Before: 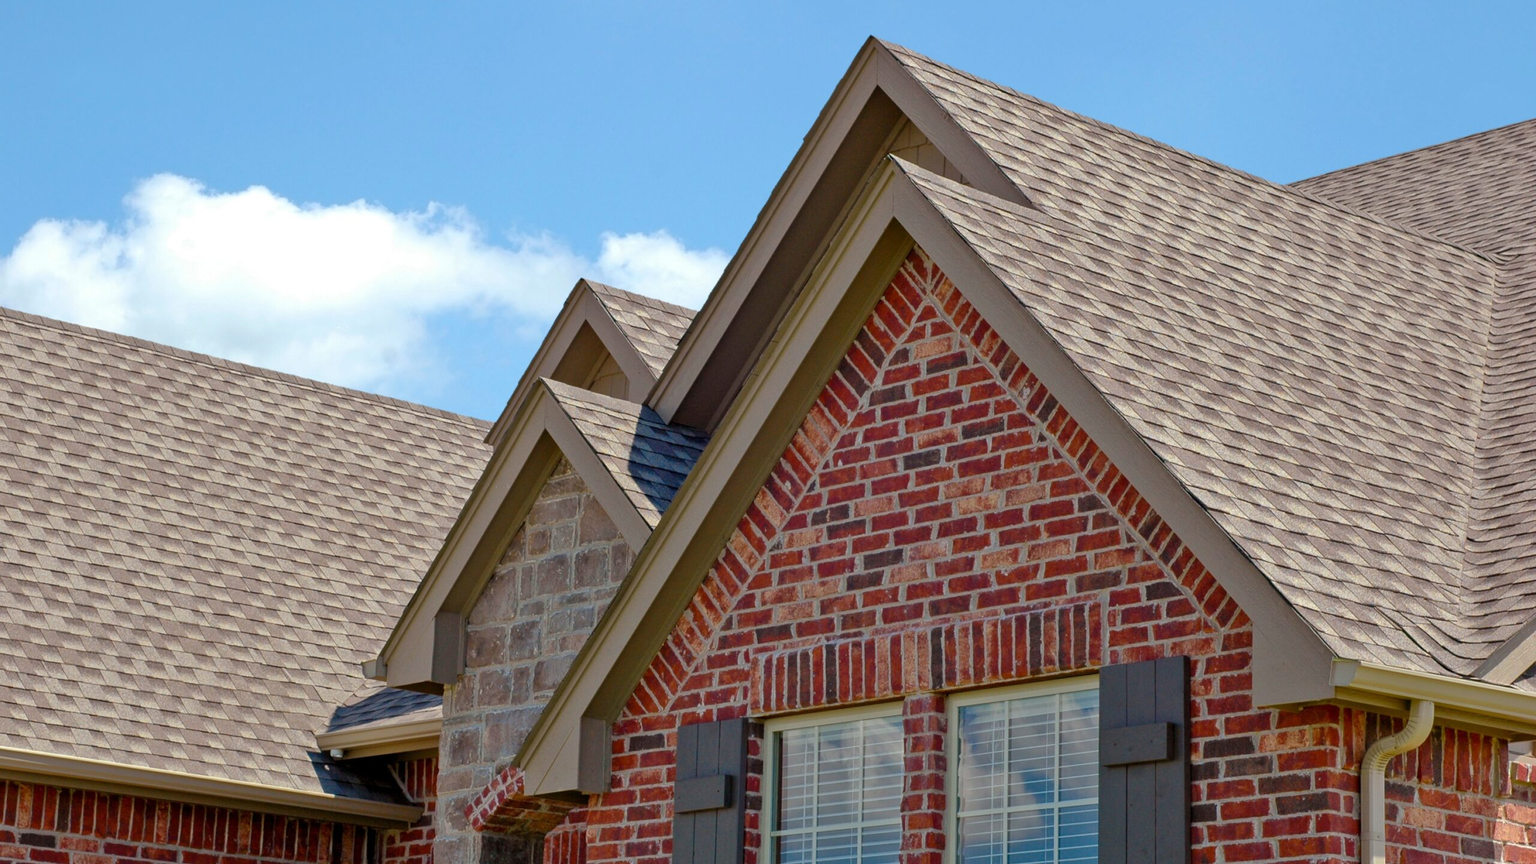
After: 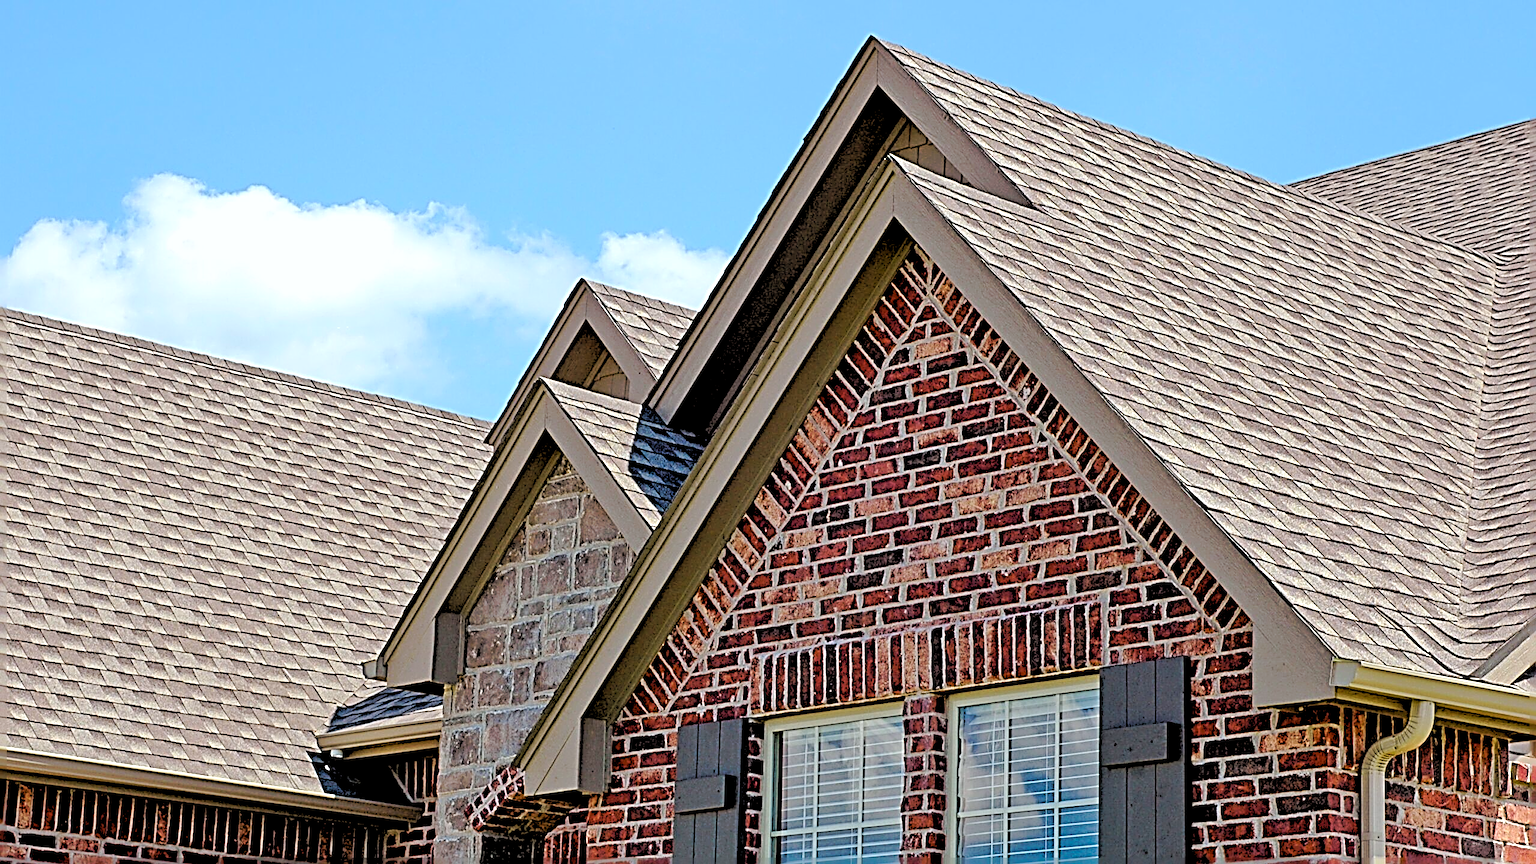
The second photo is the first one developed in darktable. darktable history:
sharpen: radius 4.001, amount 2
tone curve: curves: ch0 [(0, 0) (0.003, 0.003) (0.011, 0.01) (0.025, 0.023) (0.044, 0.042) (0.069, 0.065) (0.1, 0.094) (0.136, 0.128) (0.177, 0.167) (0.224, 0.211) (0.277, 0.261) (0.335, 0.315) (0.399, 0.375) (0.468, 0.441) (0.543, 0.543) (0.623, 0.623) (0.709, 0.709) (0.801, 0.801) (0.898, 0.898) (1, 1)], preserve colors none
white balance: red 0.982, blue 1.018
rgb levels: levels [[0.027, 0.429, 0.996], [0, 0.5, 1], [0, 0.5, 1]]
